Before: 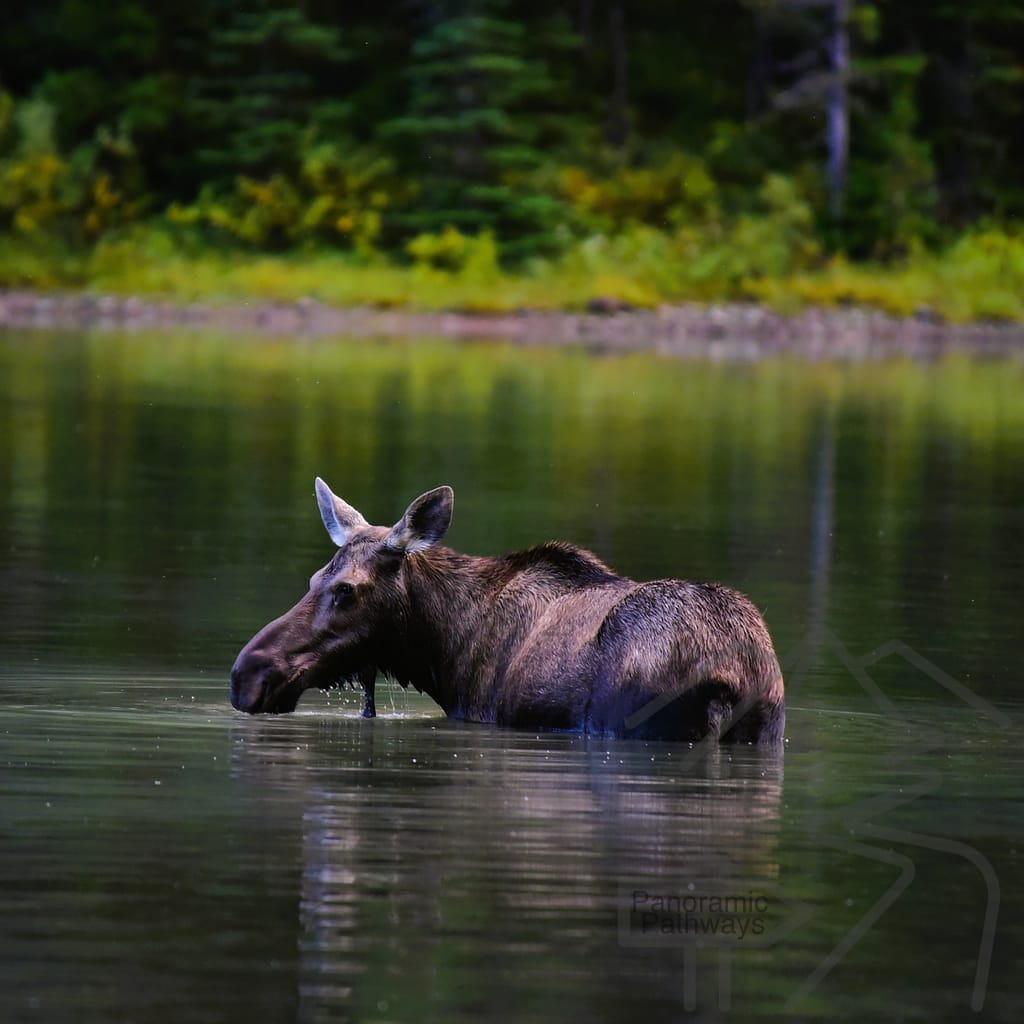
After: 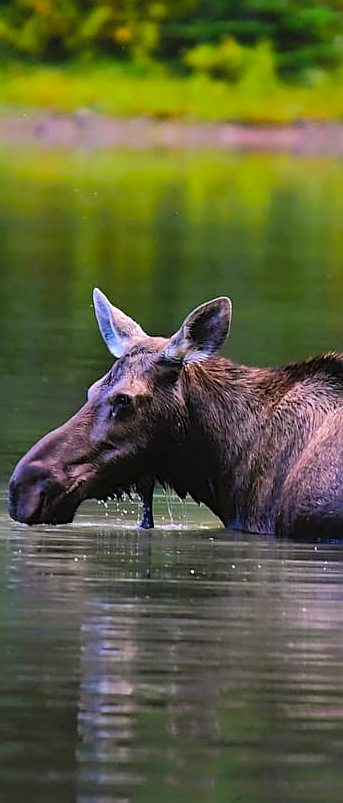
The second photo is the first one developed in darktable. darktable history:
crop and rotate: left 21.77%, top 18.528%, right 44.676%, bottom 2.997%
contrast brightness saturation: contrast 0.07, brightness 0.18, saturation 0.4
sharpen: on, module defaults
